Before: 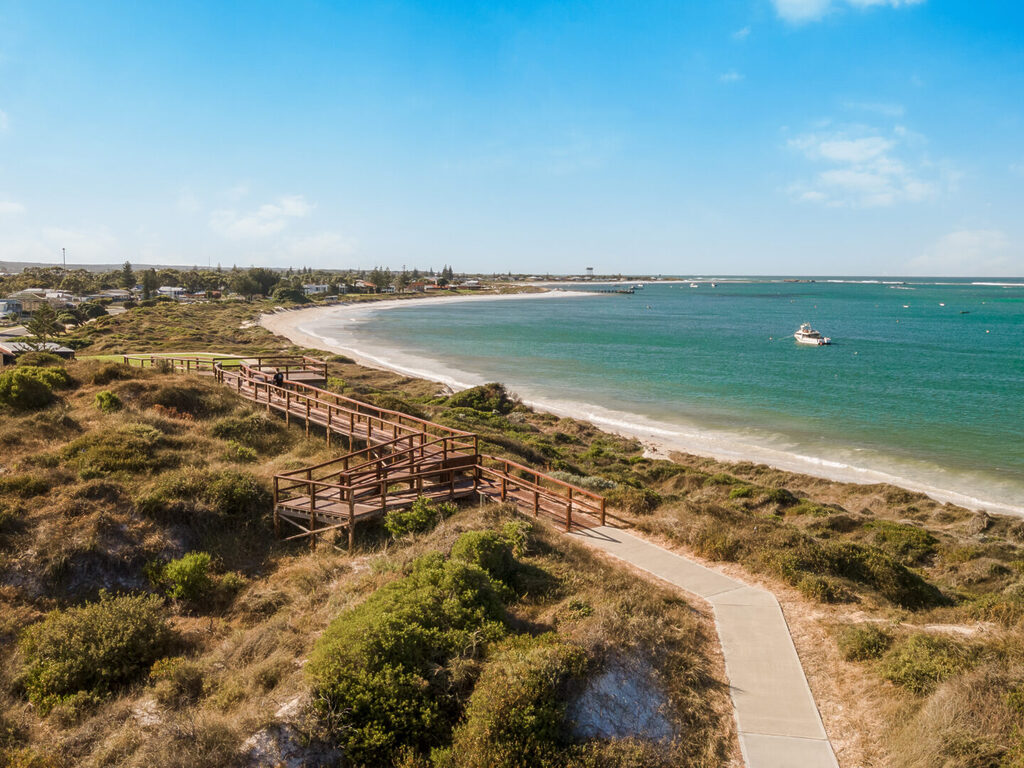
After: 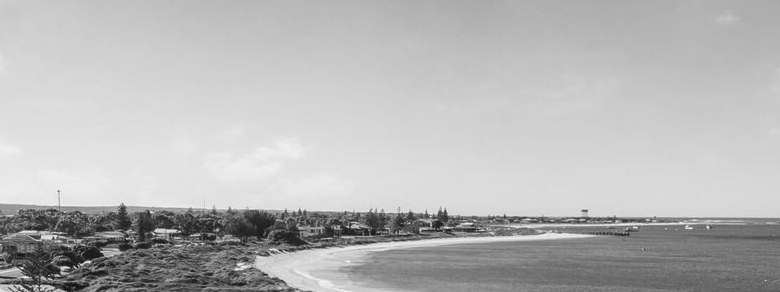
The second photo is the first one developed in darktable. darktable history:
contrast brightness saturation: contrast 0.13, brightness -0.05, saturation 0.16
monochrome: on, module defaults
crop: left 0.579%, top 7.627%, right 23.167%, bottom 54.275%
